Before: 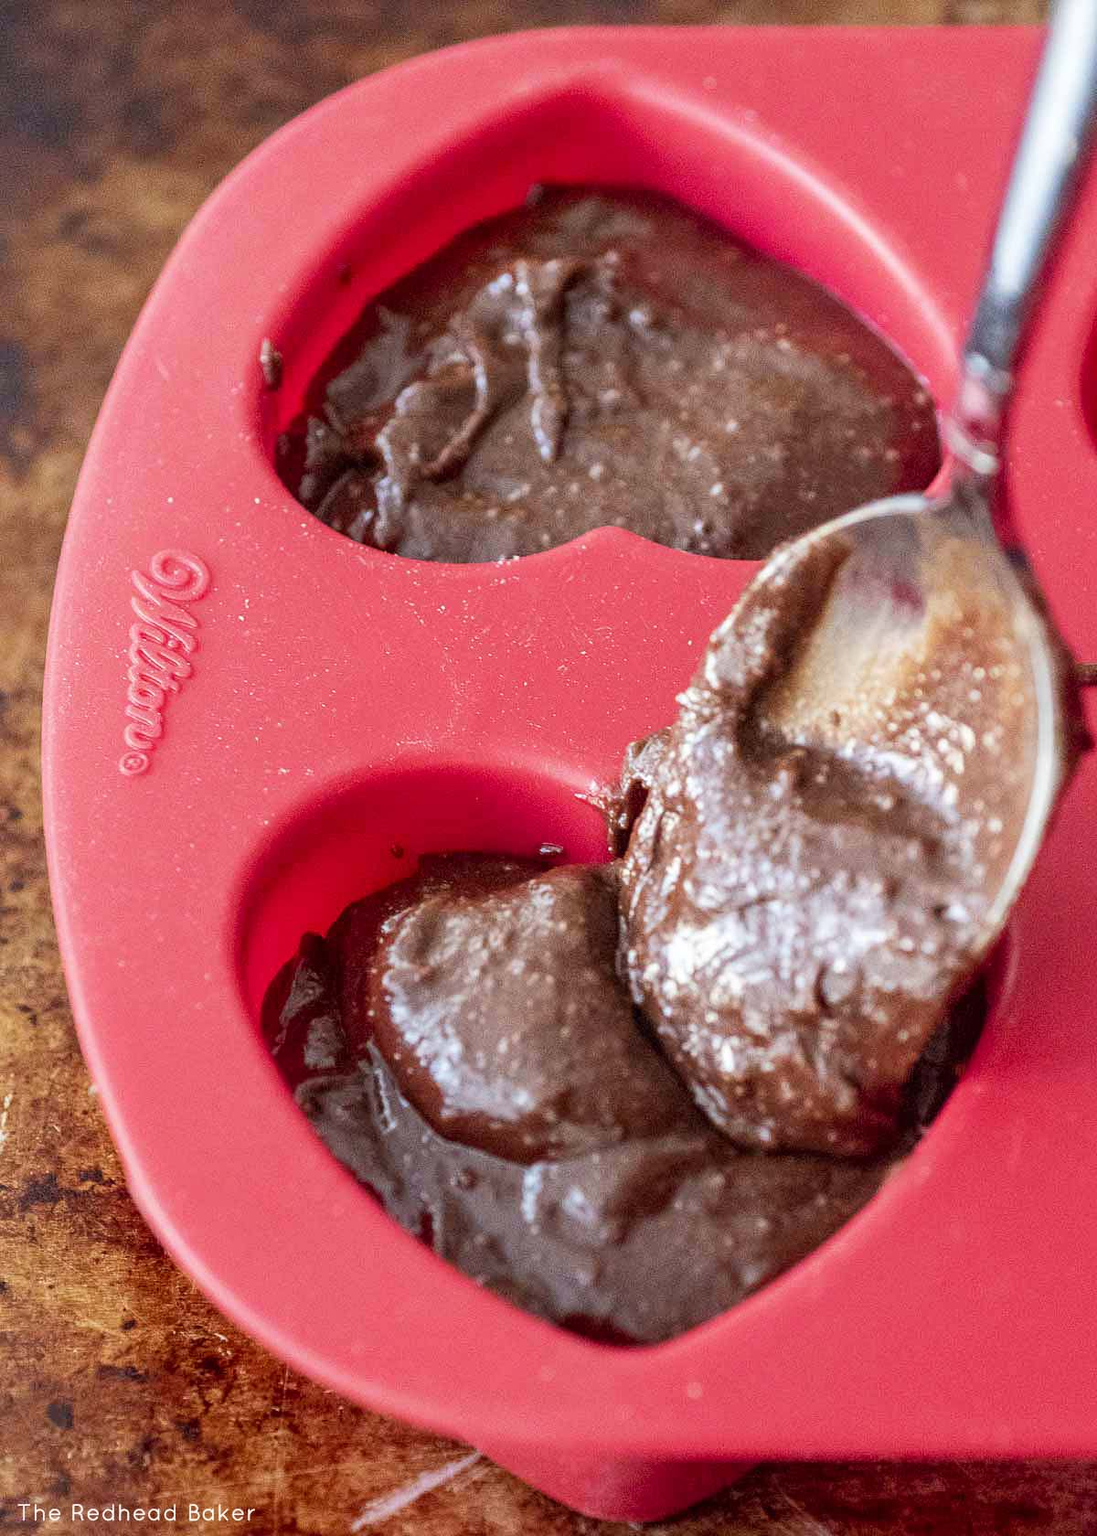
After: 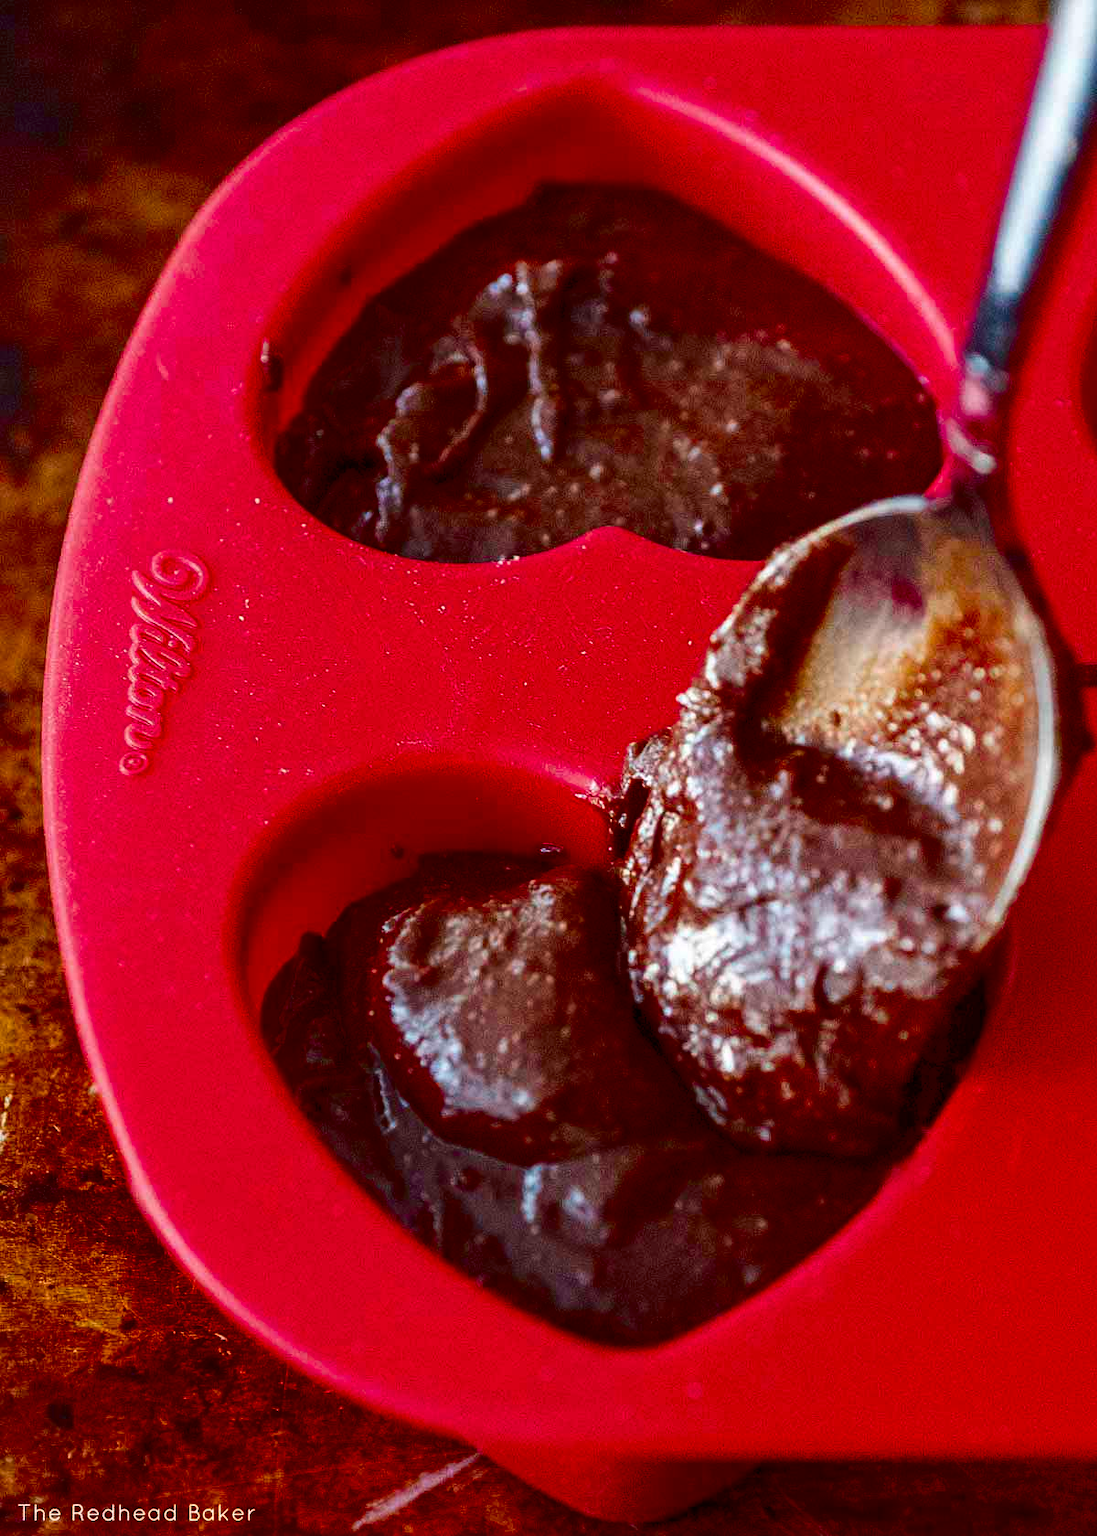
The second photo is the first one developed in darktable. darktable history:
contrast brightness saturation: contrast 0.092, brightness -0.58, saturation 0.17
color balance rgb: perceptual saturation grading › global saturation 29.637%, global vibrance 11.302%
